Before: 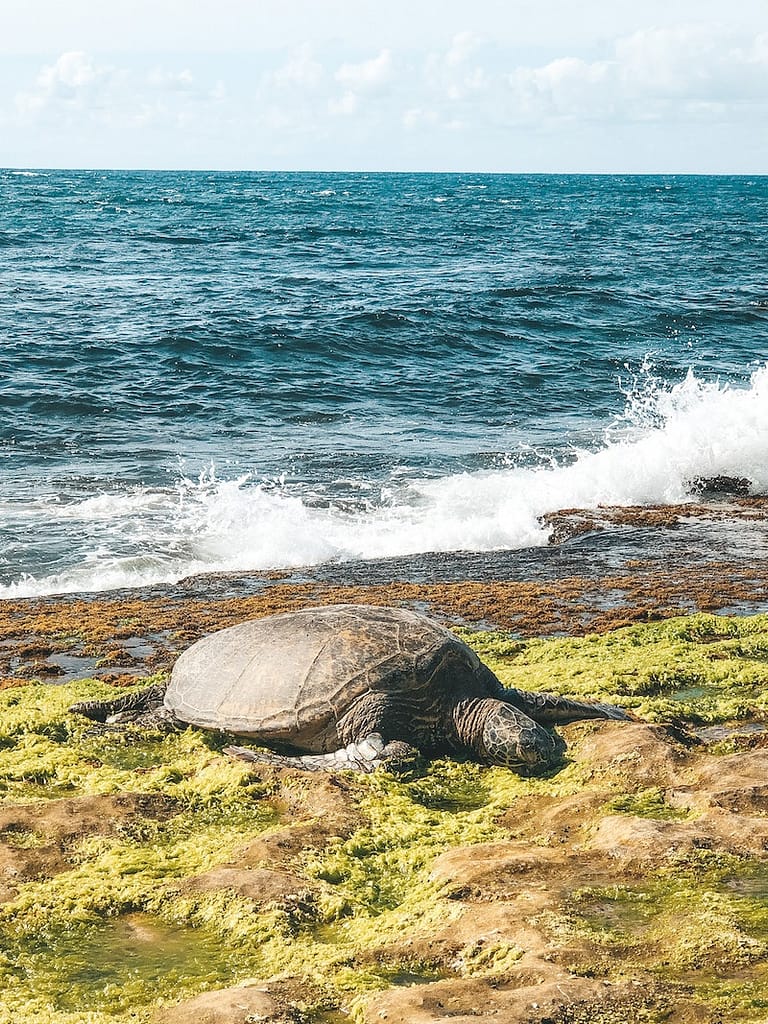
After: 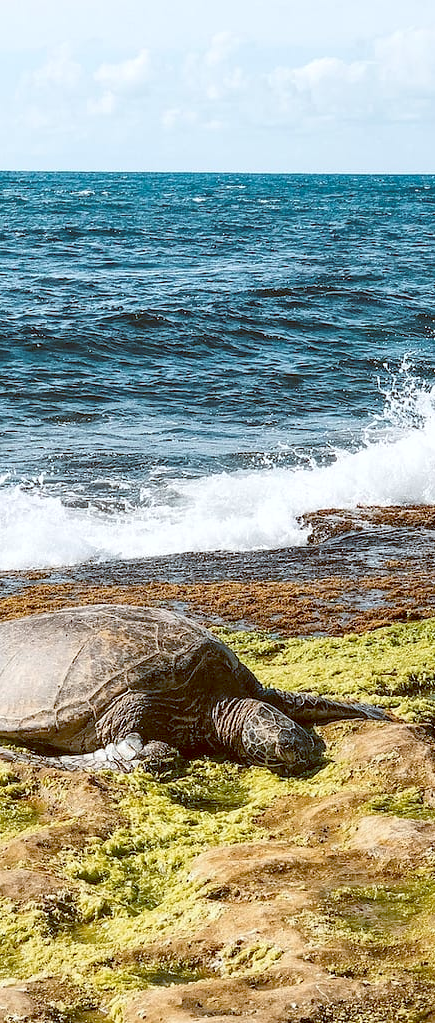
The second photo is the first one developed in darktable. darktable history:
crop: left 31.458%, top 0%, right 11.876%
exposure: black level correction 0.009, compensate highlight preservation false
color balance: lift [1, 1.015, 1.004, 0.985], gamma [1, 0.958, 0.971, 1.042], gain [1, 0.956, 0.977, 1.044]
